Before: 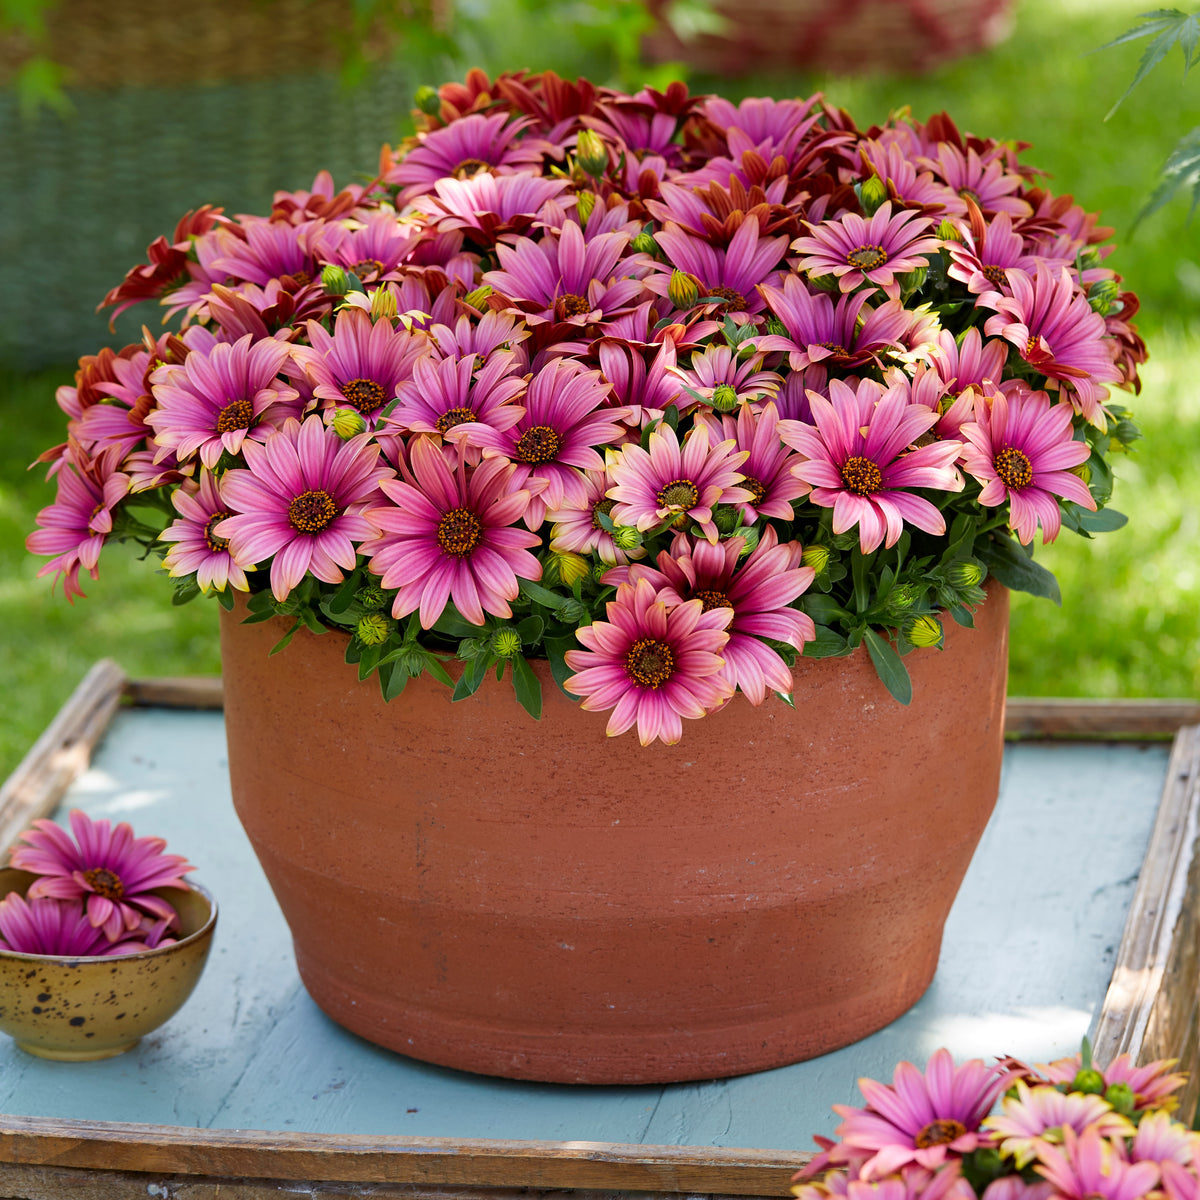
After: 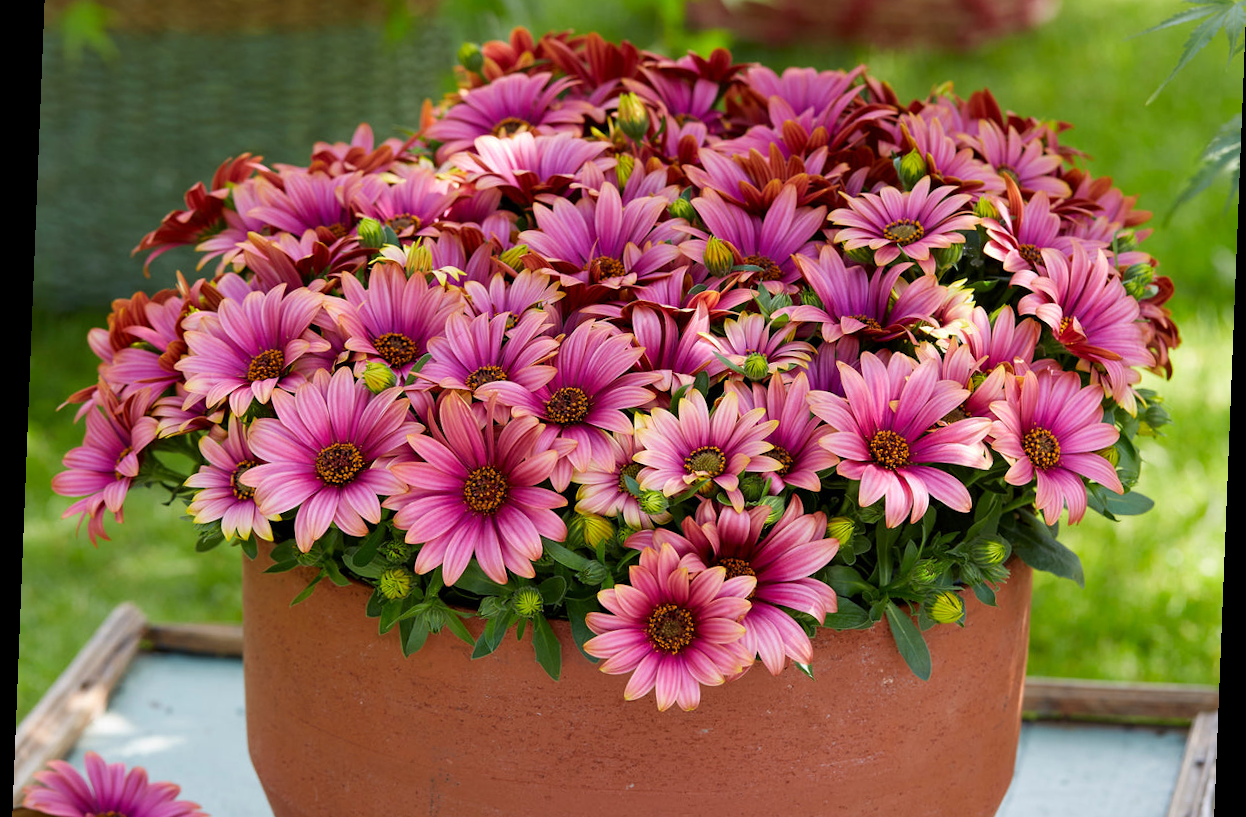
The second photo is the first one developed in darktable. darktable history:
rotate and perspective: rotation 2.27°, automatic cropping off
crop and rotate: top 4.848%, bottom 29.503%
